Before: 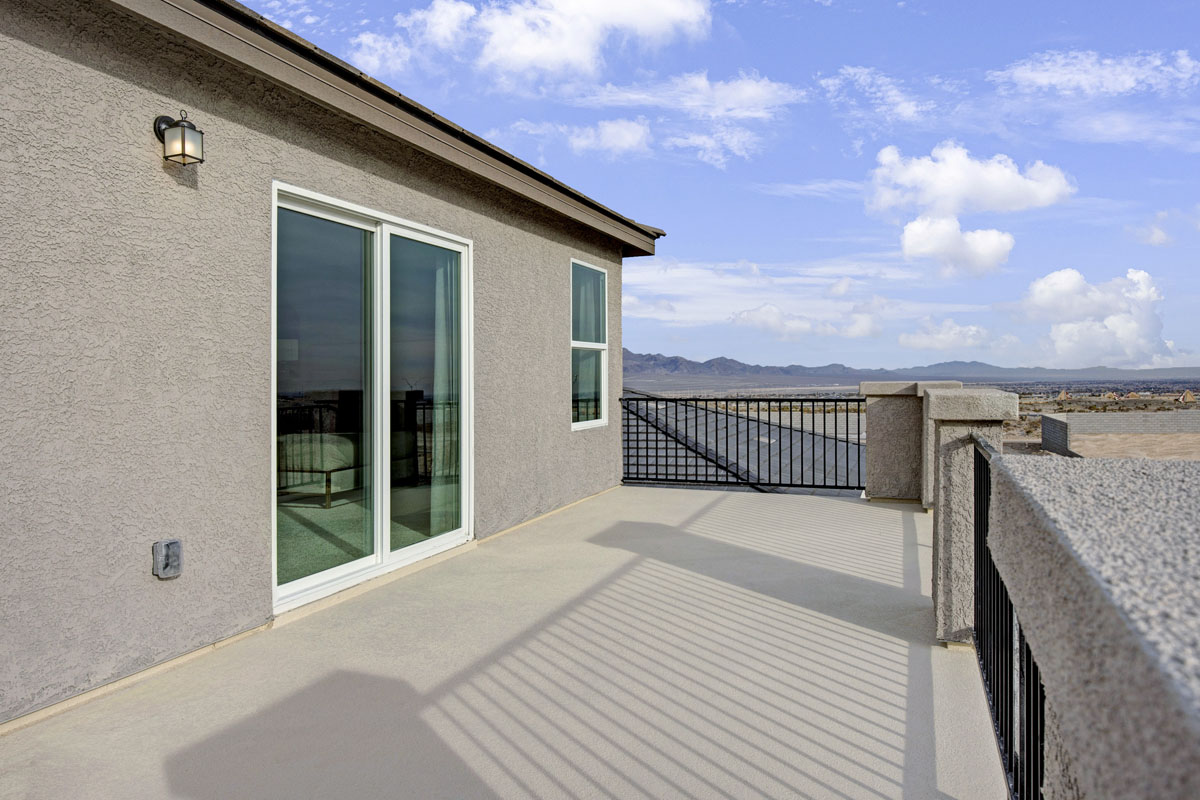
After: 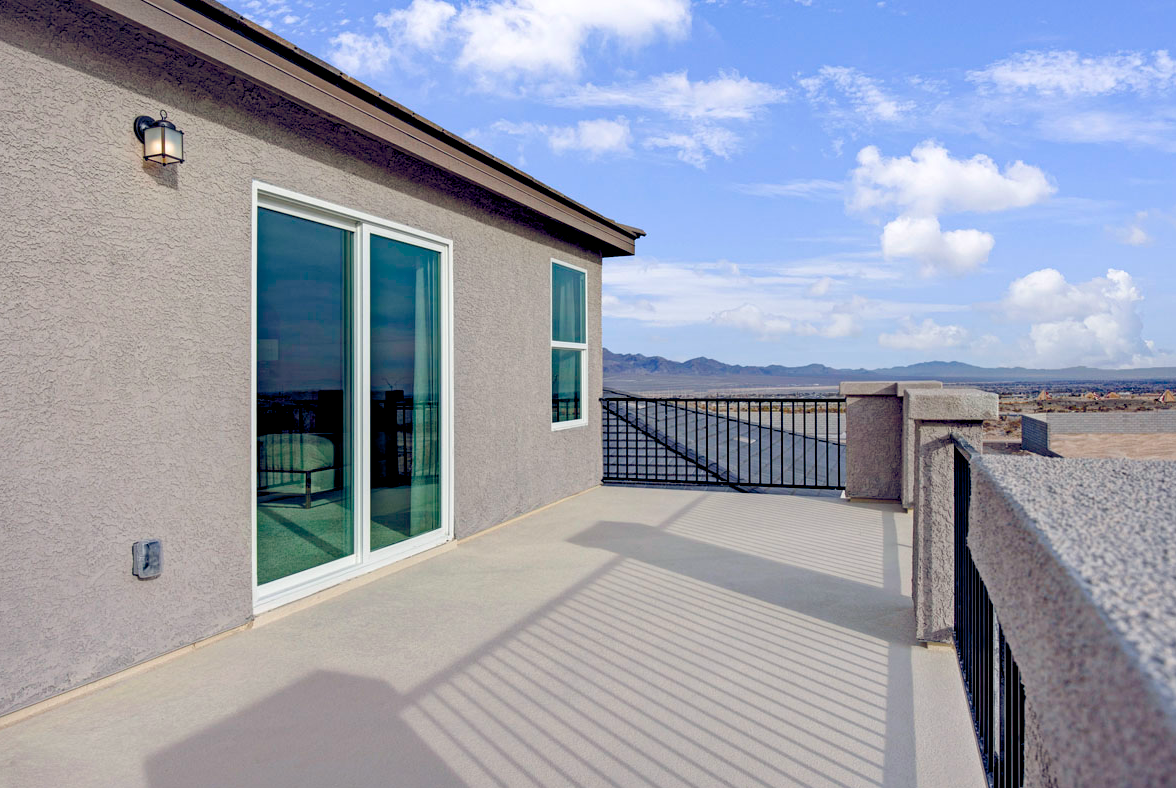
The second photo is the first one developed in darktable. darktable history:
crop: left 1.684%, right 0.277%, bottom 1.433%
color balance rgb: global offset › luminance -0.271%, global offset › chroma 0.318%, global offset › hue 262.35°, perceptual saturation grading › global saturation 20%, perceptual saturation grading › highlights -24.895%, perceptual saturation grading › shadows 49.777%
